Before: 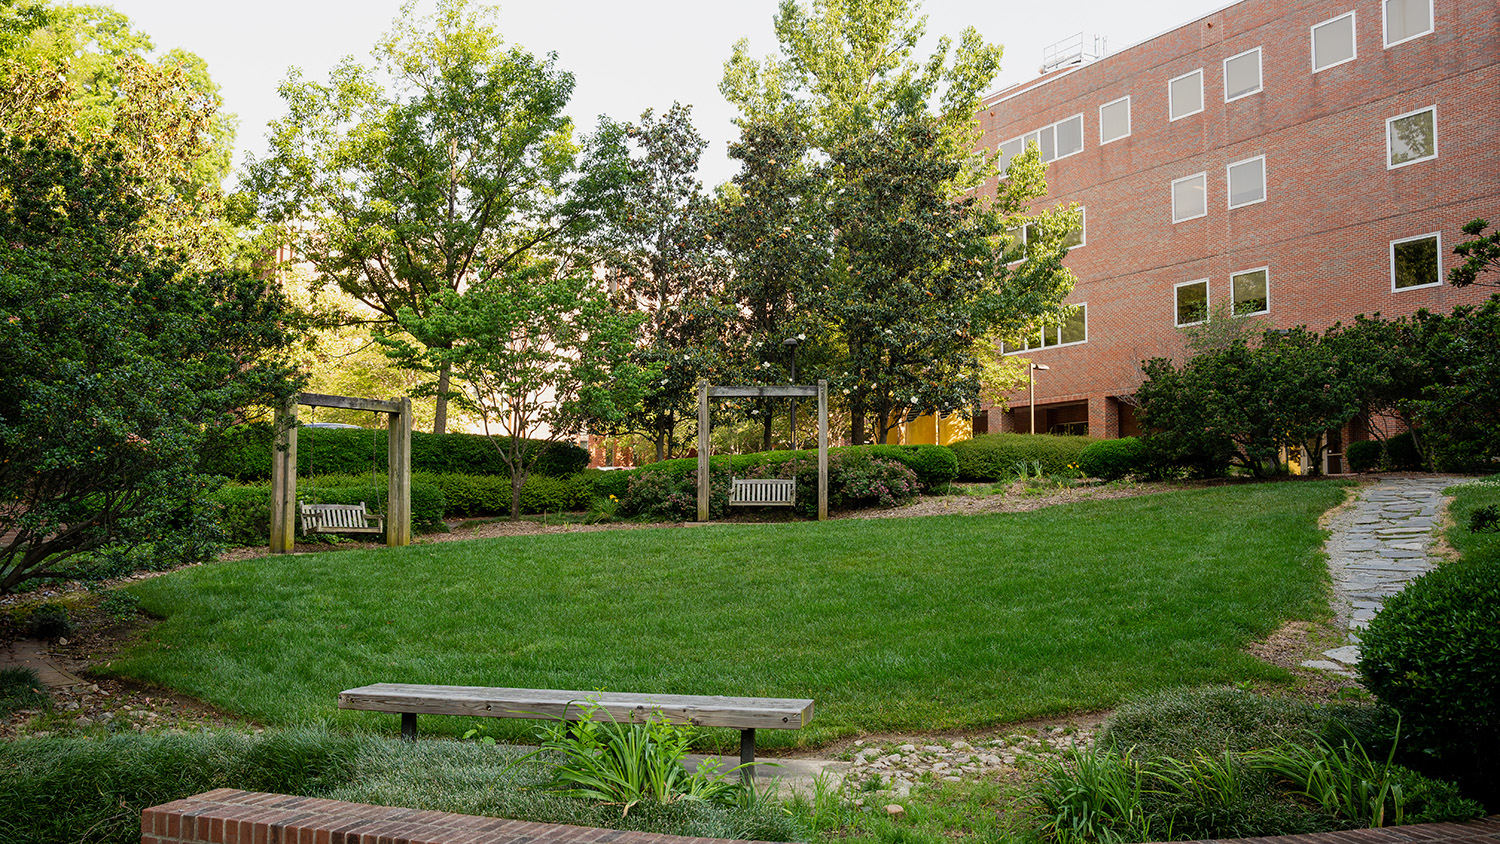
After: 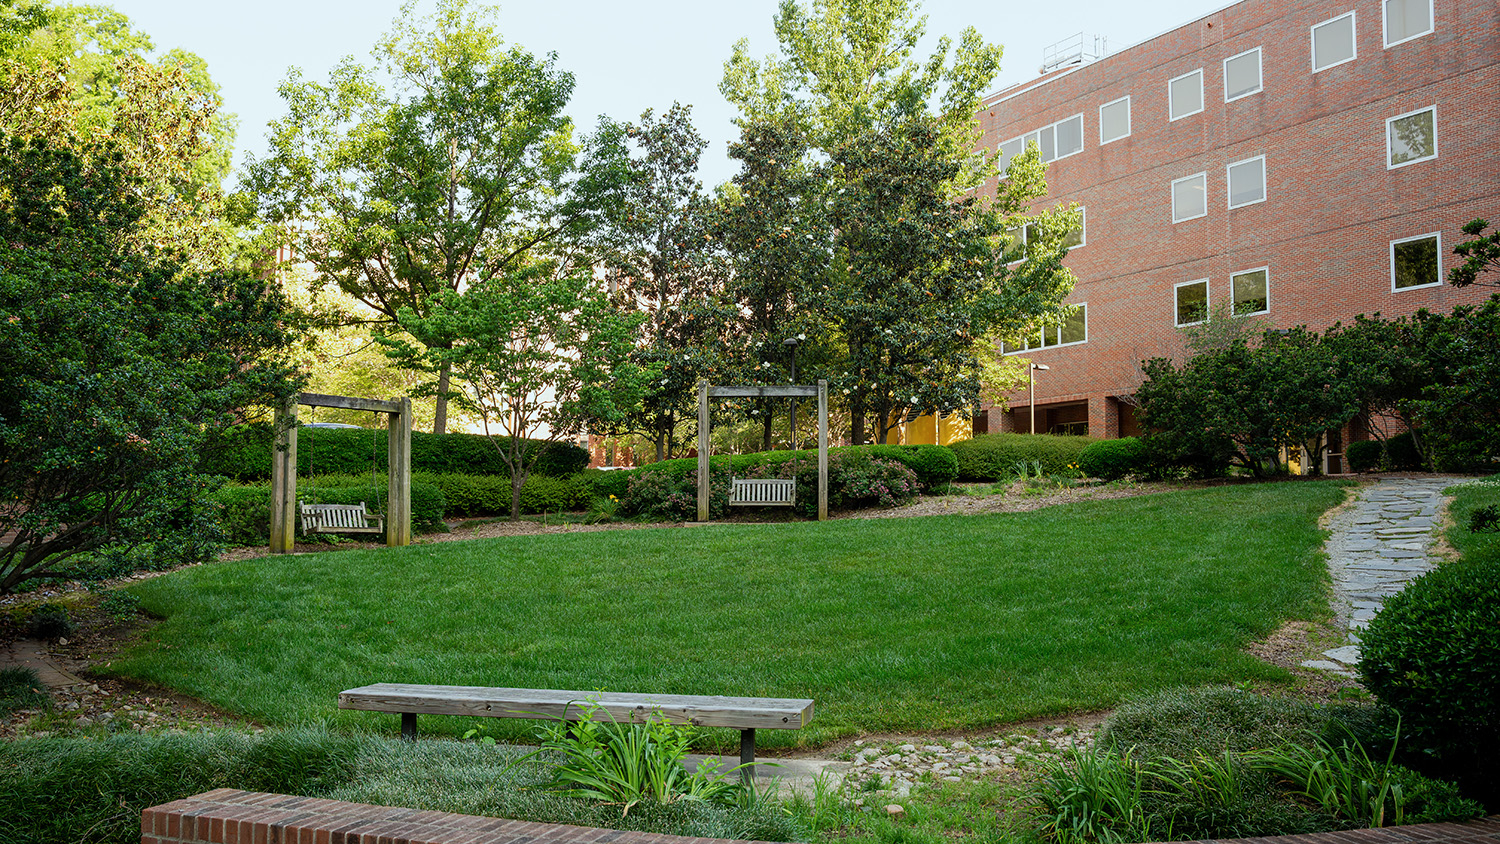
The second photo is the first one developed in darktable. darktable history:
color calibration: illuminant as shot in camera, x 0.359, y 0.362, temperature 4561.28 K
